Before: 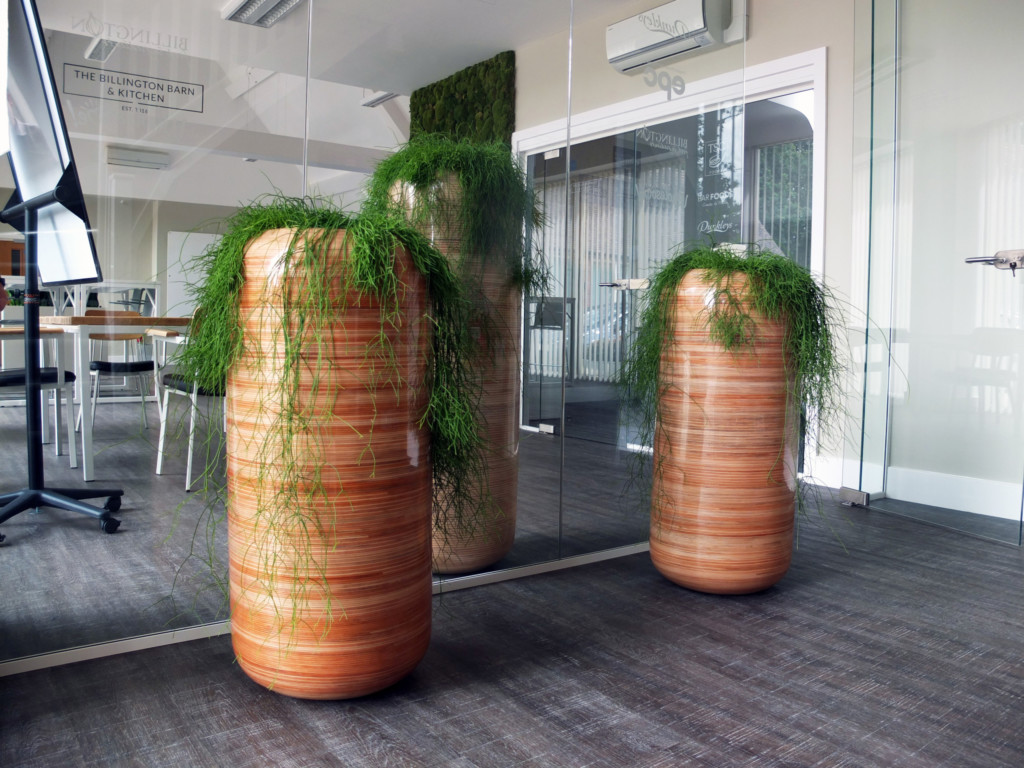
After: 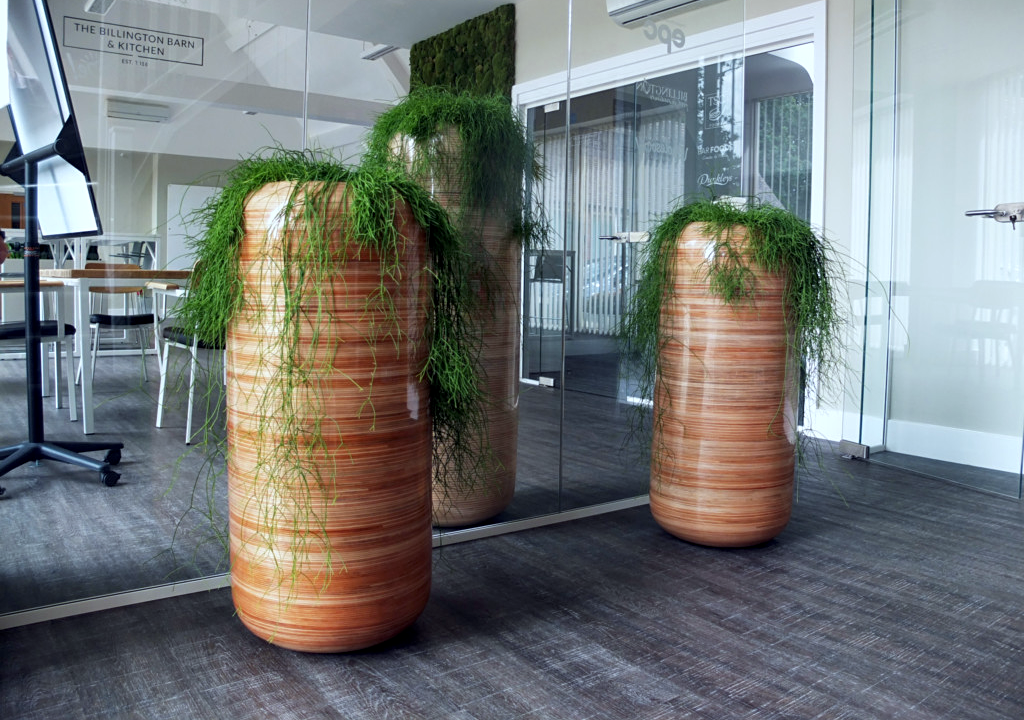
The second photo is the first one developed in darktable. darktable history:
local contrast: highlights 100%, shadows 100%, detail 120%, midtone range 0.2
crop and rotate: top 6.25%
sharpen: amount 0.2
white balance: red 0.925, blue 1.046
